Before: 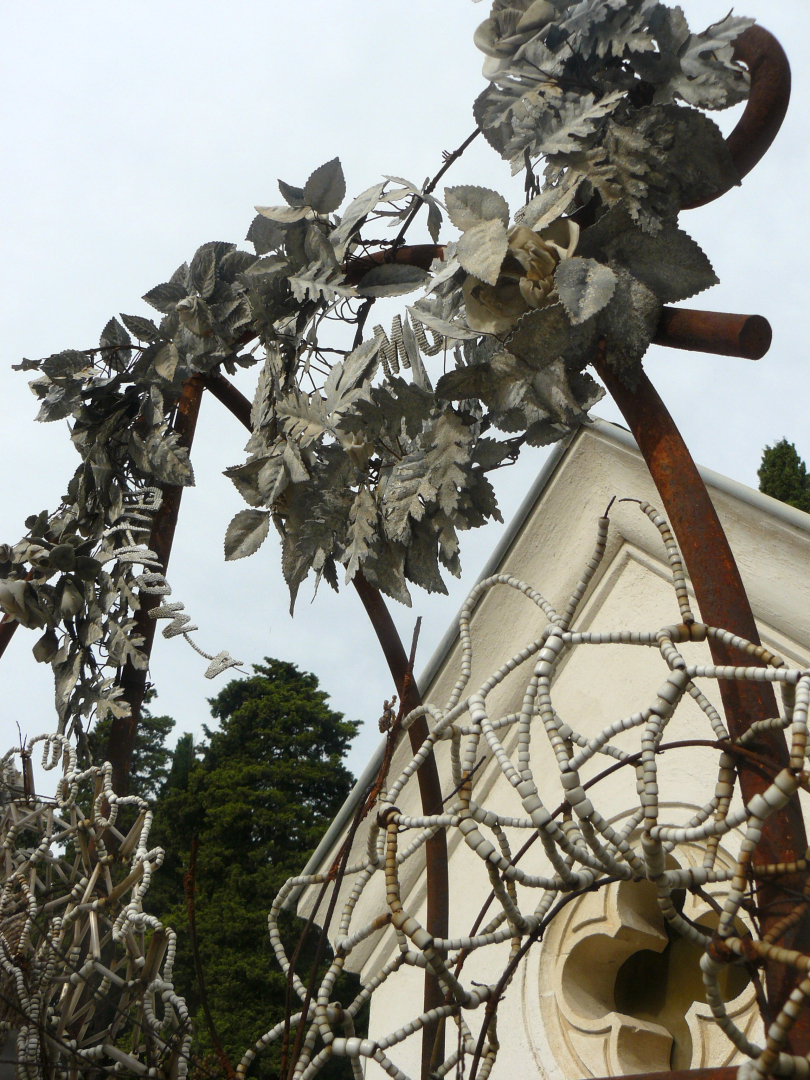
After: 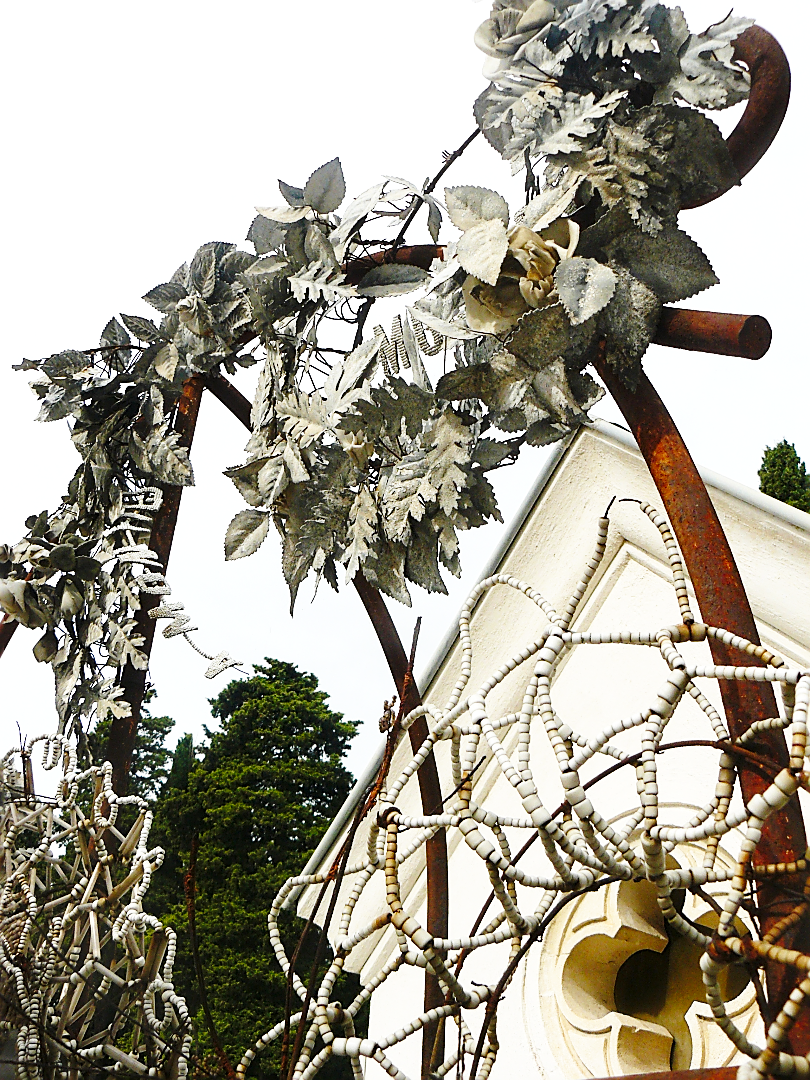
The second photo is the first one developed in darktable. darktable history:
sharpen: radius 1.4, amount 1.25, threshold 0.7
base curve: curves: ch0 [(0, 0) (0.028, 0.03) (0.105, 0.232) (0.387, 0.748) (0.754, 0.968) (1, 1)], fusion 1, exposure shift 0.576, preserve colors none
